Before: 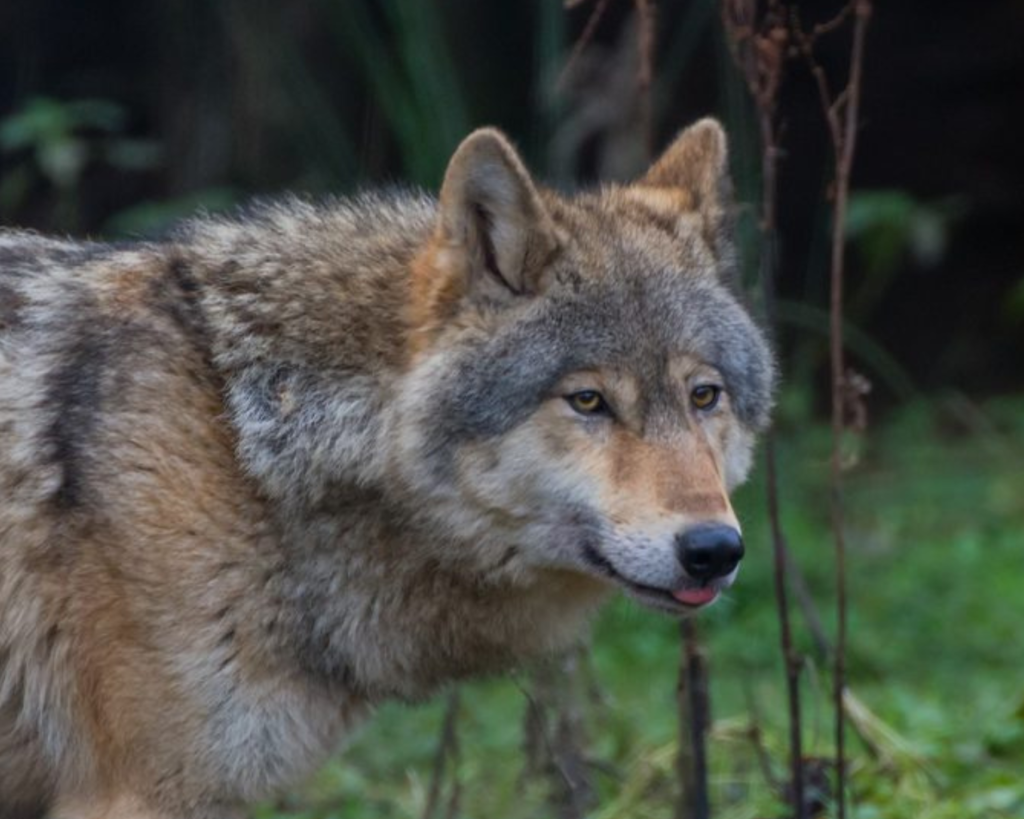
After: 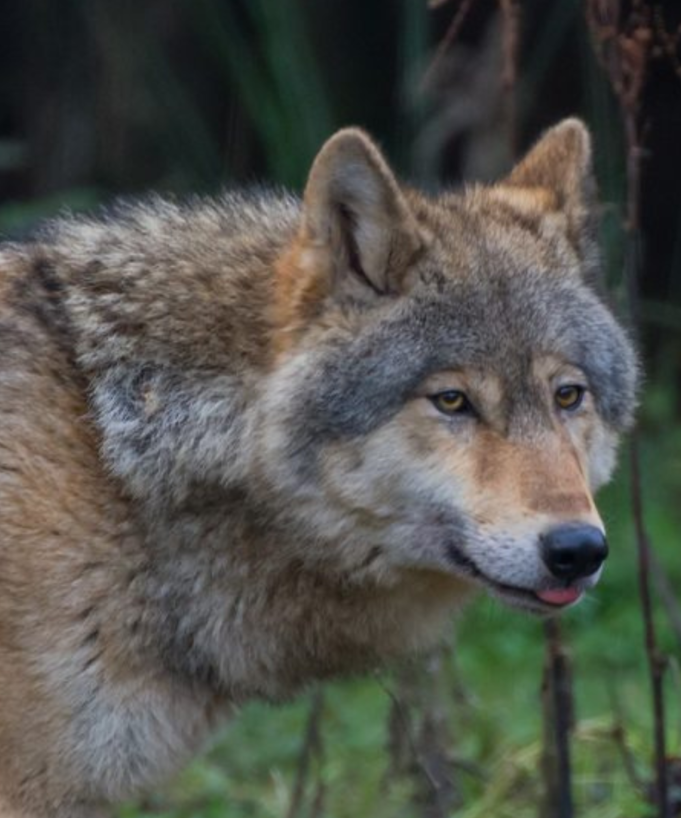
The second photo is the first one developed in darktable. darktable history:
crop and rotate: left 13.353%, right 20.047%
